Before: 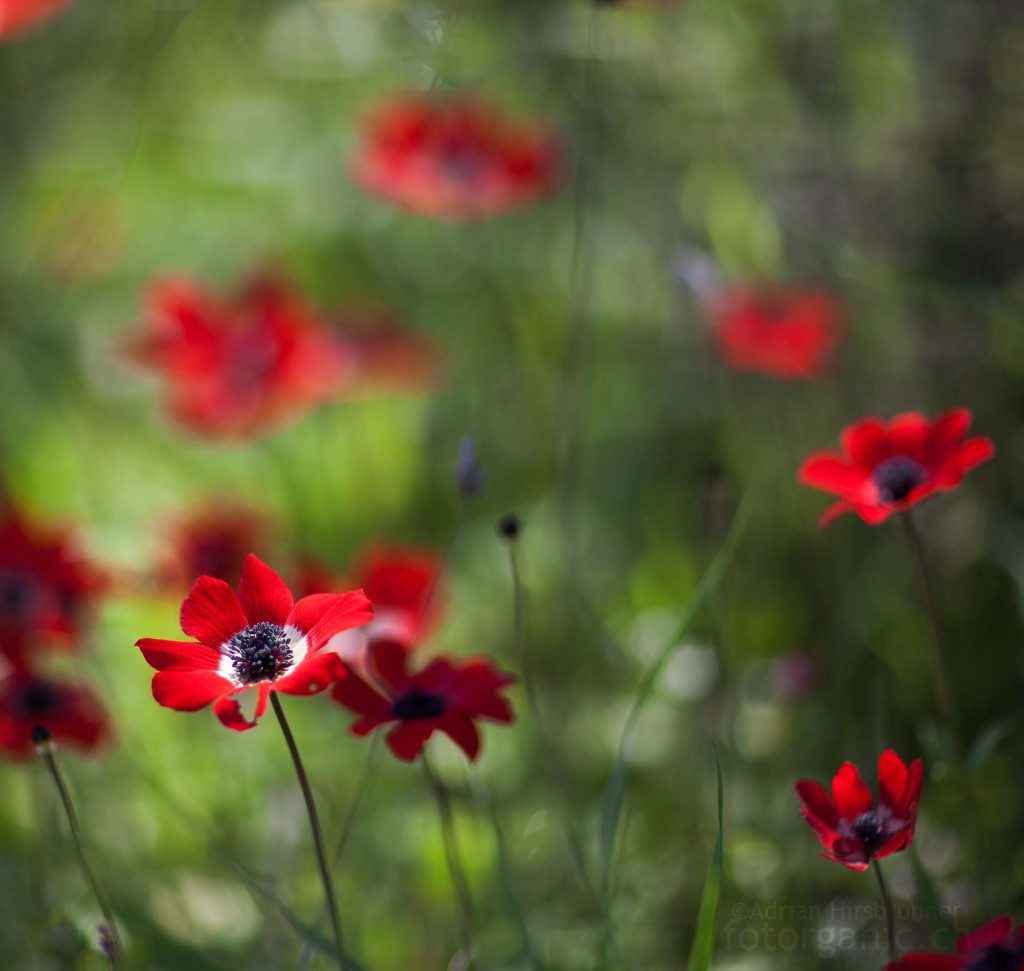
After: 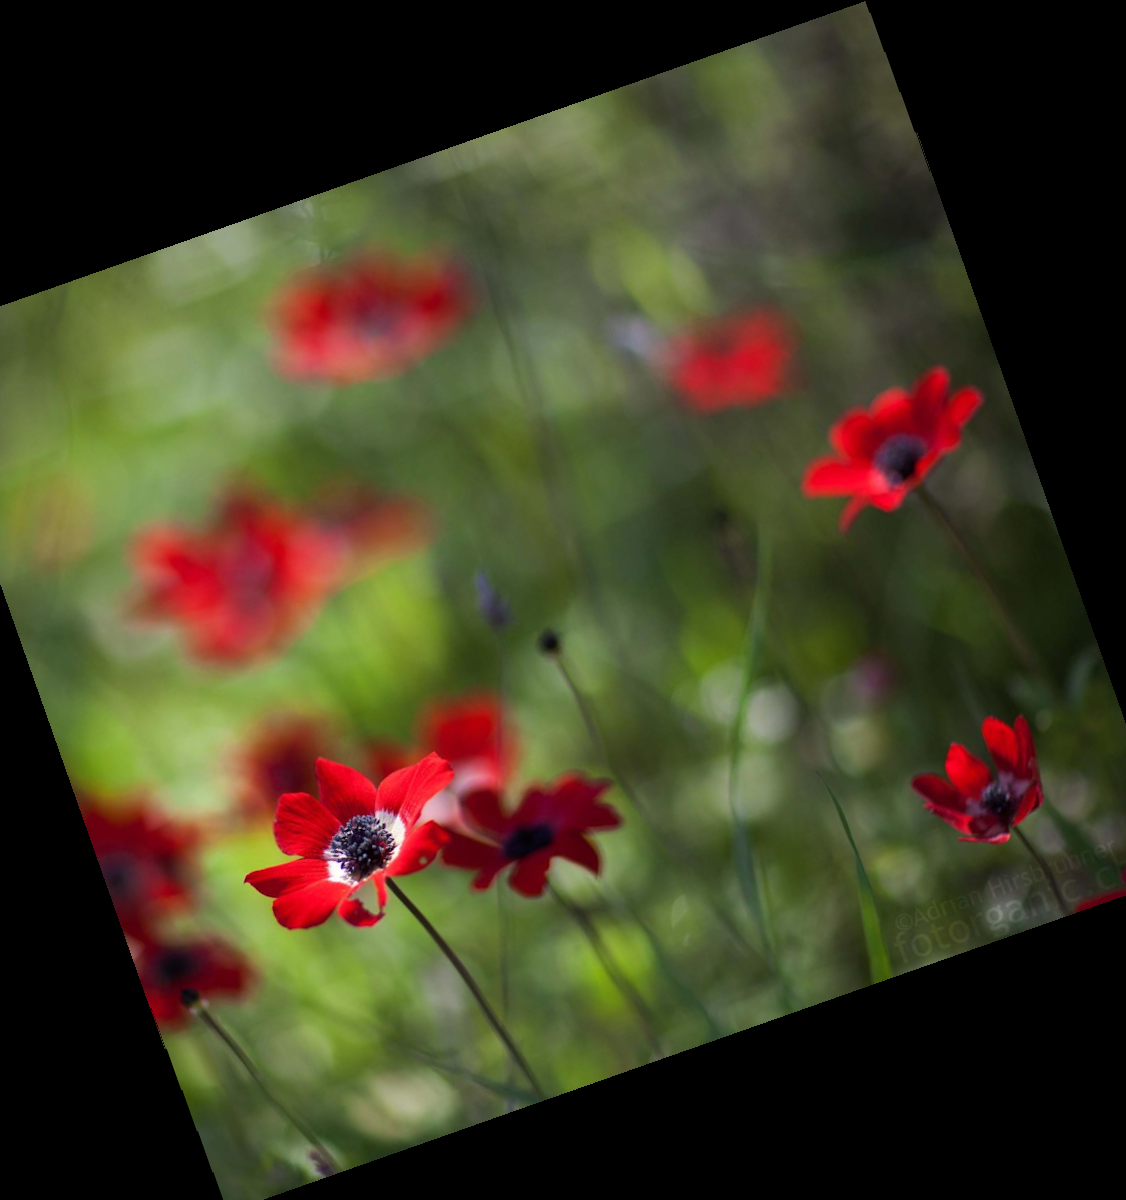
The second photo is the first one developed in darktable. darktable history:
rotate and perspective: rotation -1.32°, lens shift (horizontal) -0.031, crop left 0.015, crop right 0.985, crop top 0.047, crop bottom 0.982
crop and rotate: angle 19.43°, left 6.812%, right 4.125%, bottom 1.087%
